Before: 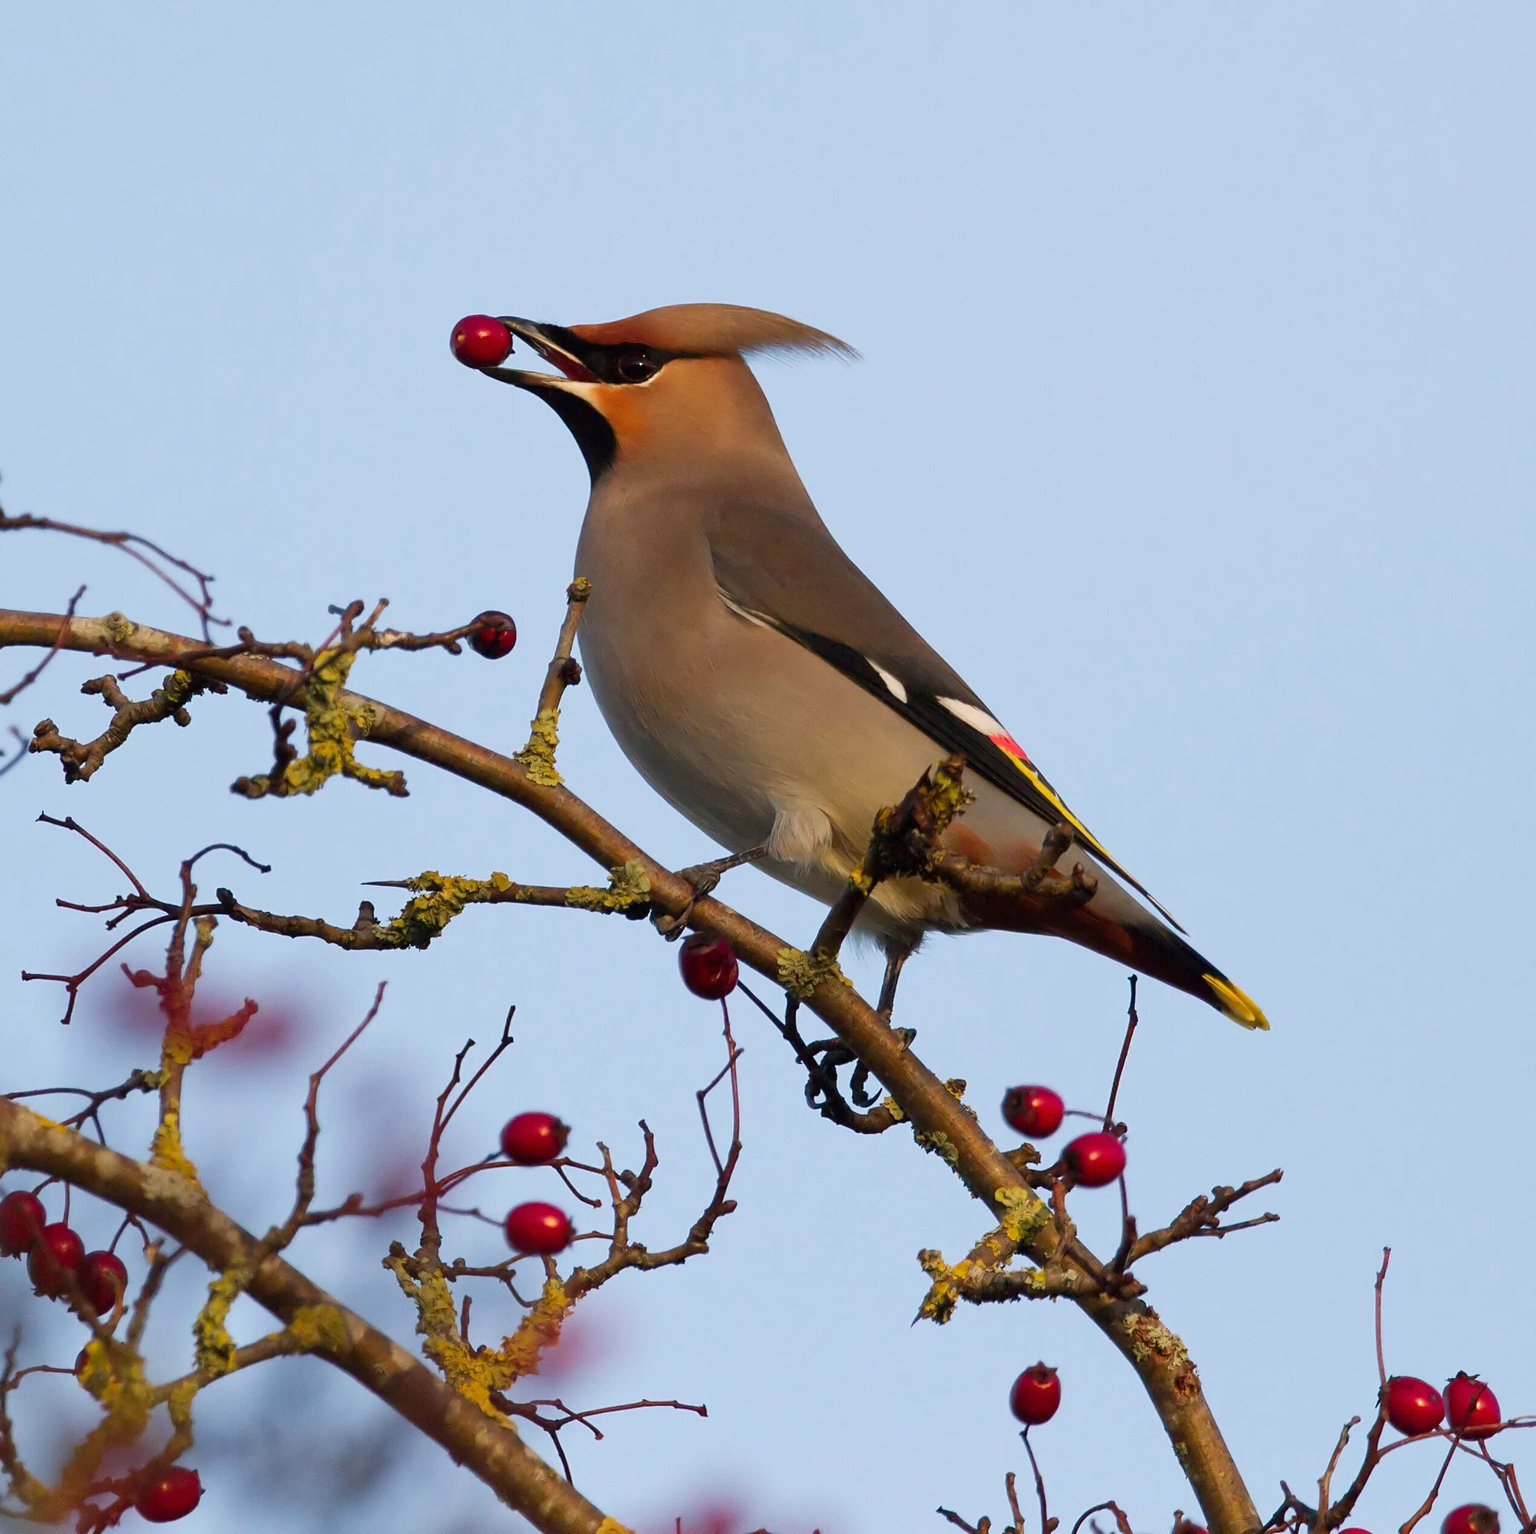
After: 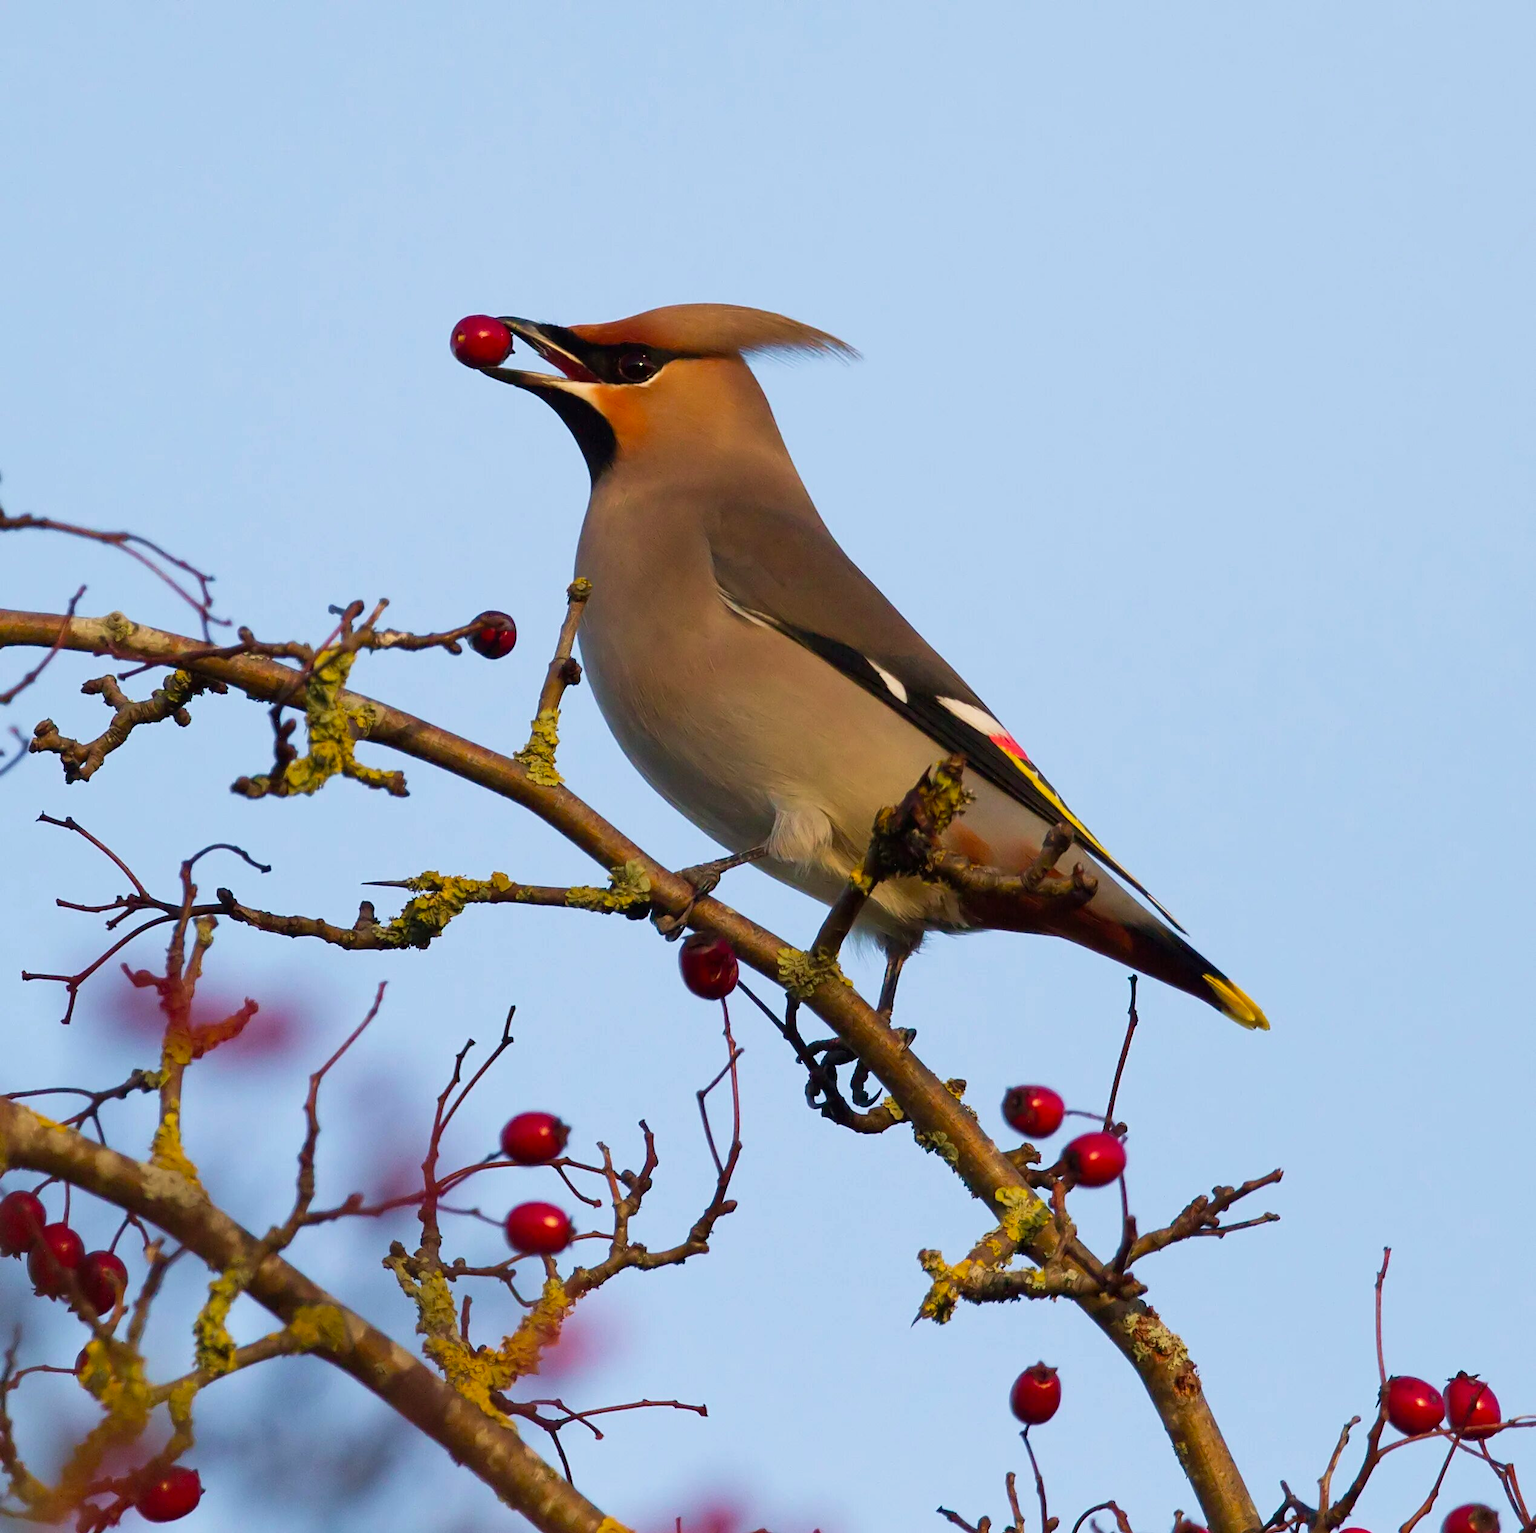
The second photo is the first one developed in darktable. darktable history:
color balance: output saturation 110%
velvia: on, module defaults
